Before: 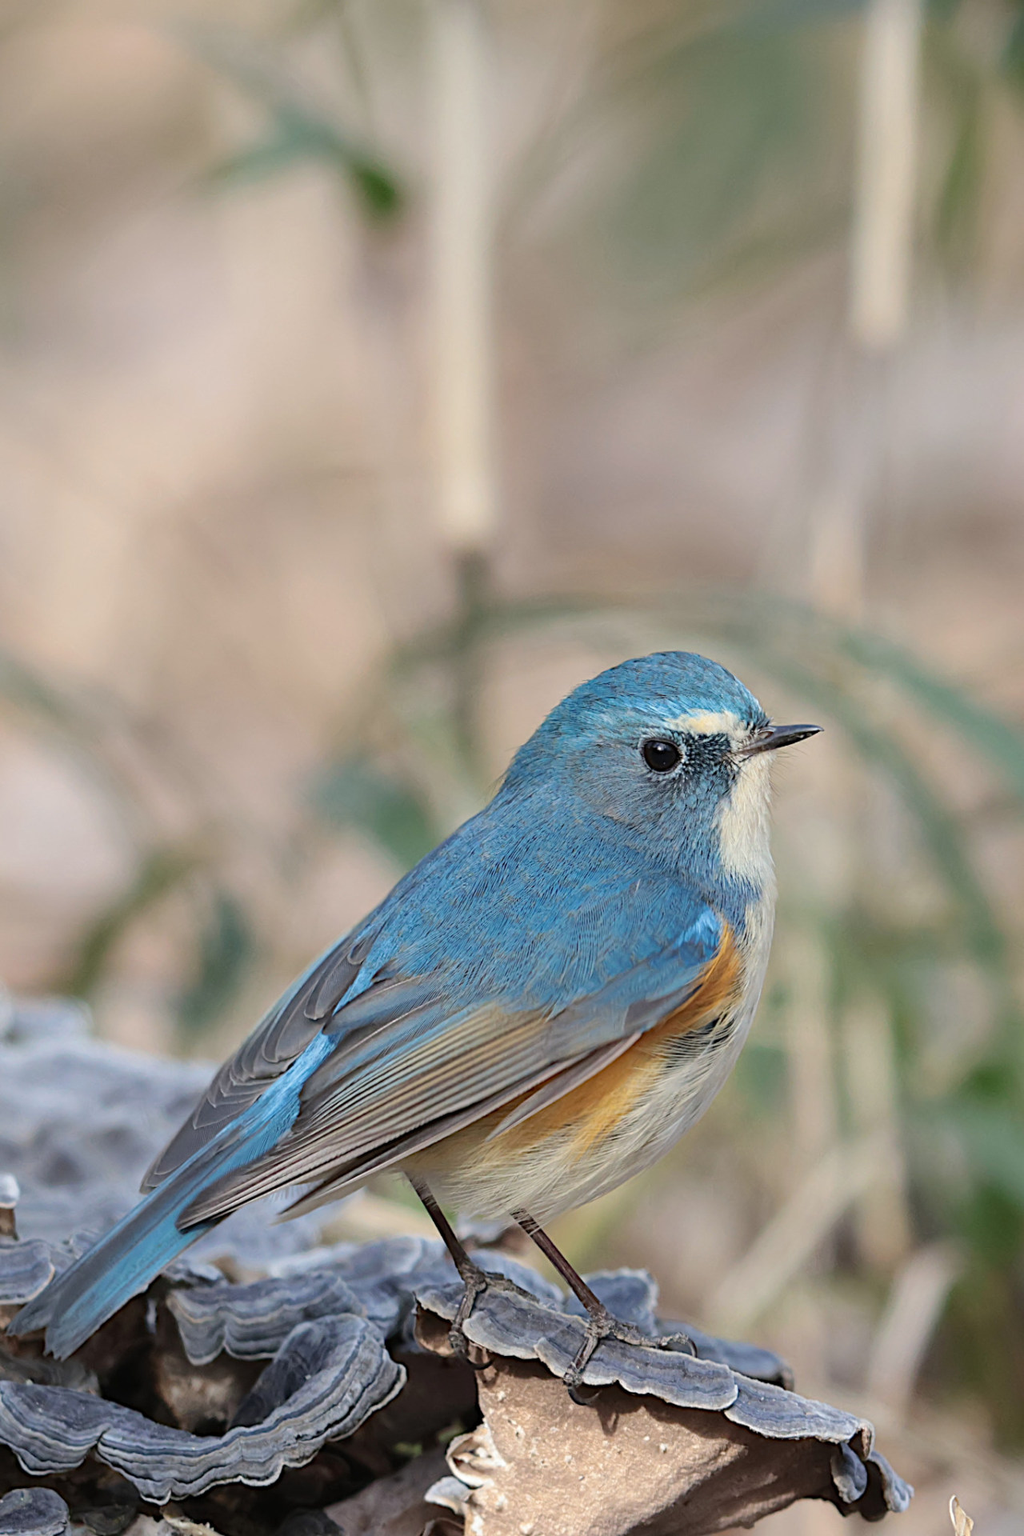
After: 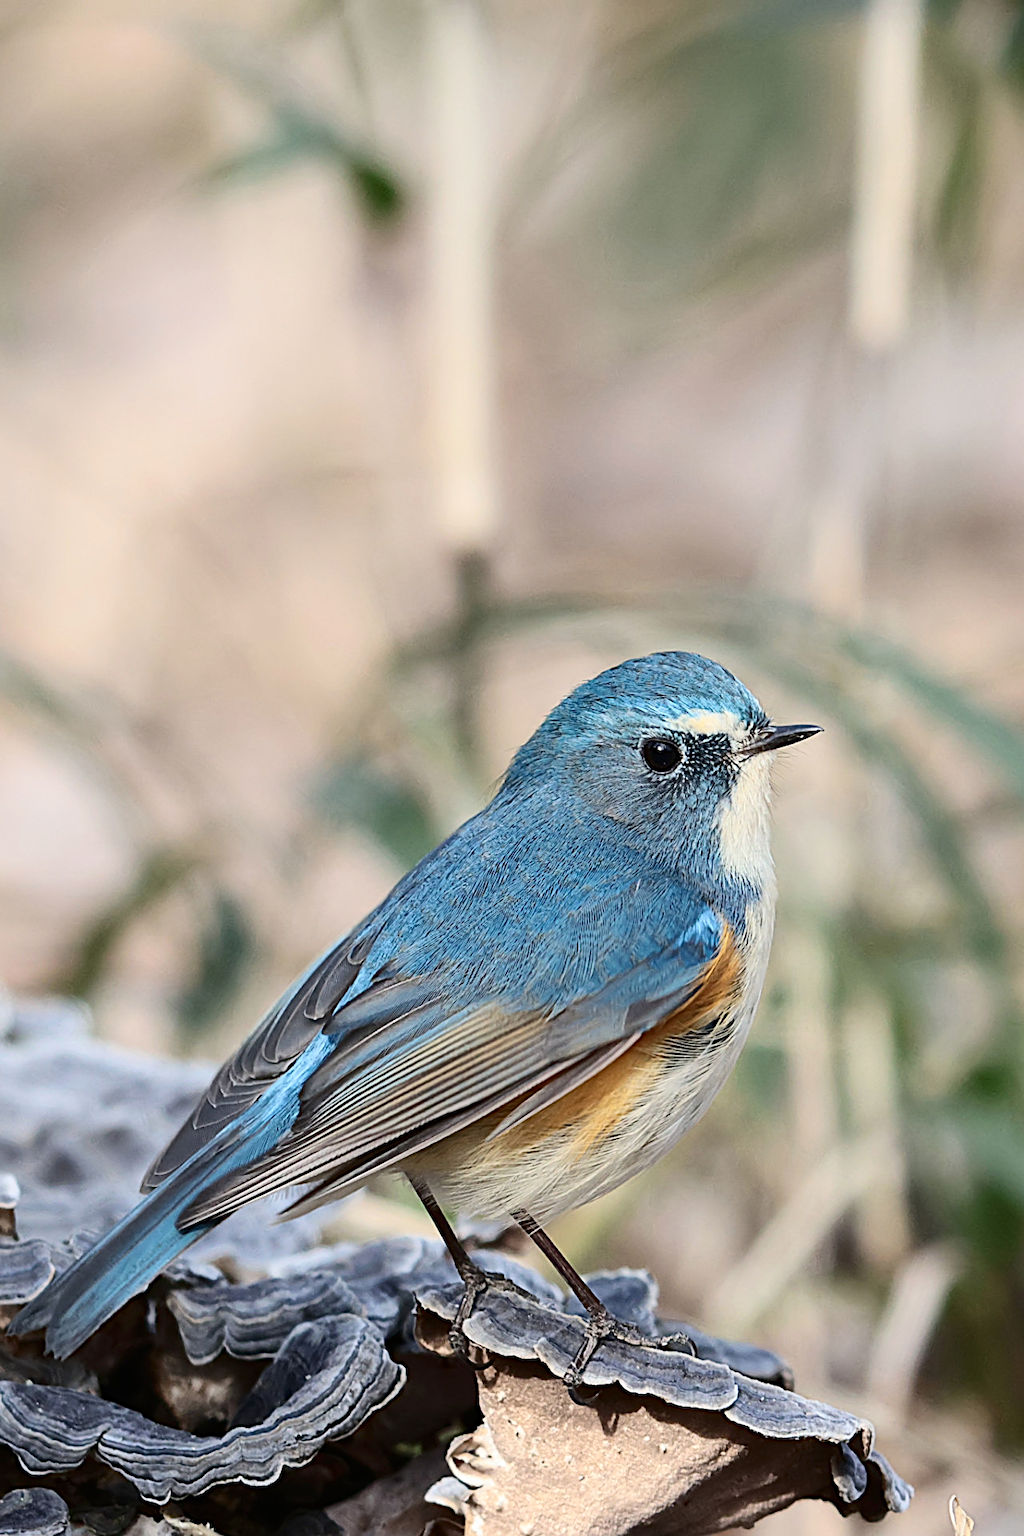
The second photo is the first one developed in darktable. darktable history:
sharpen: radius 1.979
contrast brightness saturation: contrast 0.282
